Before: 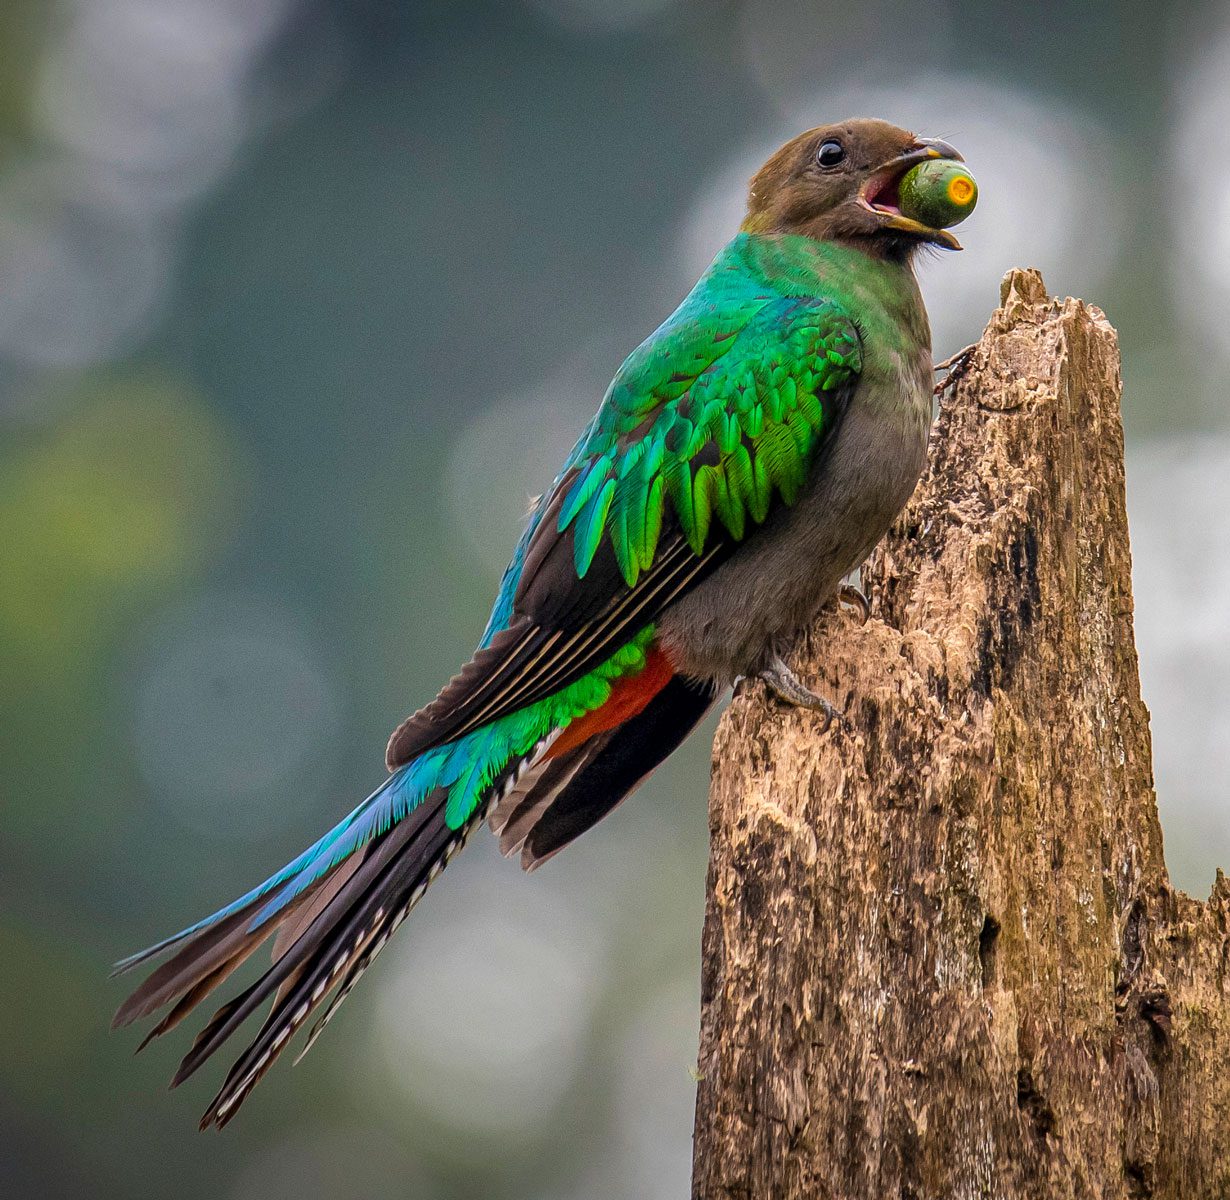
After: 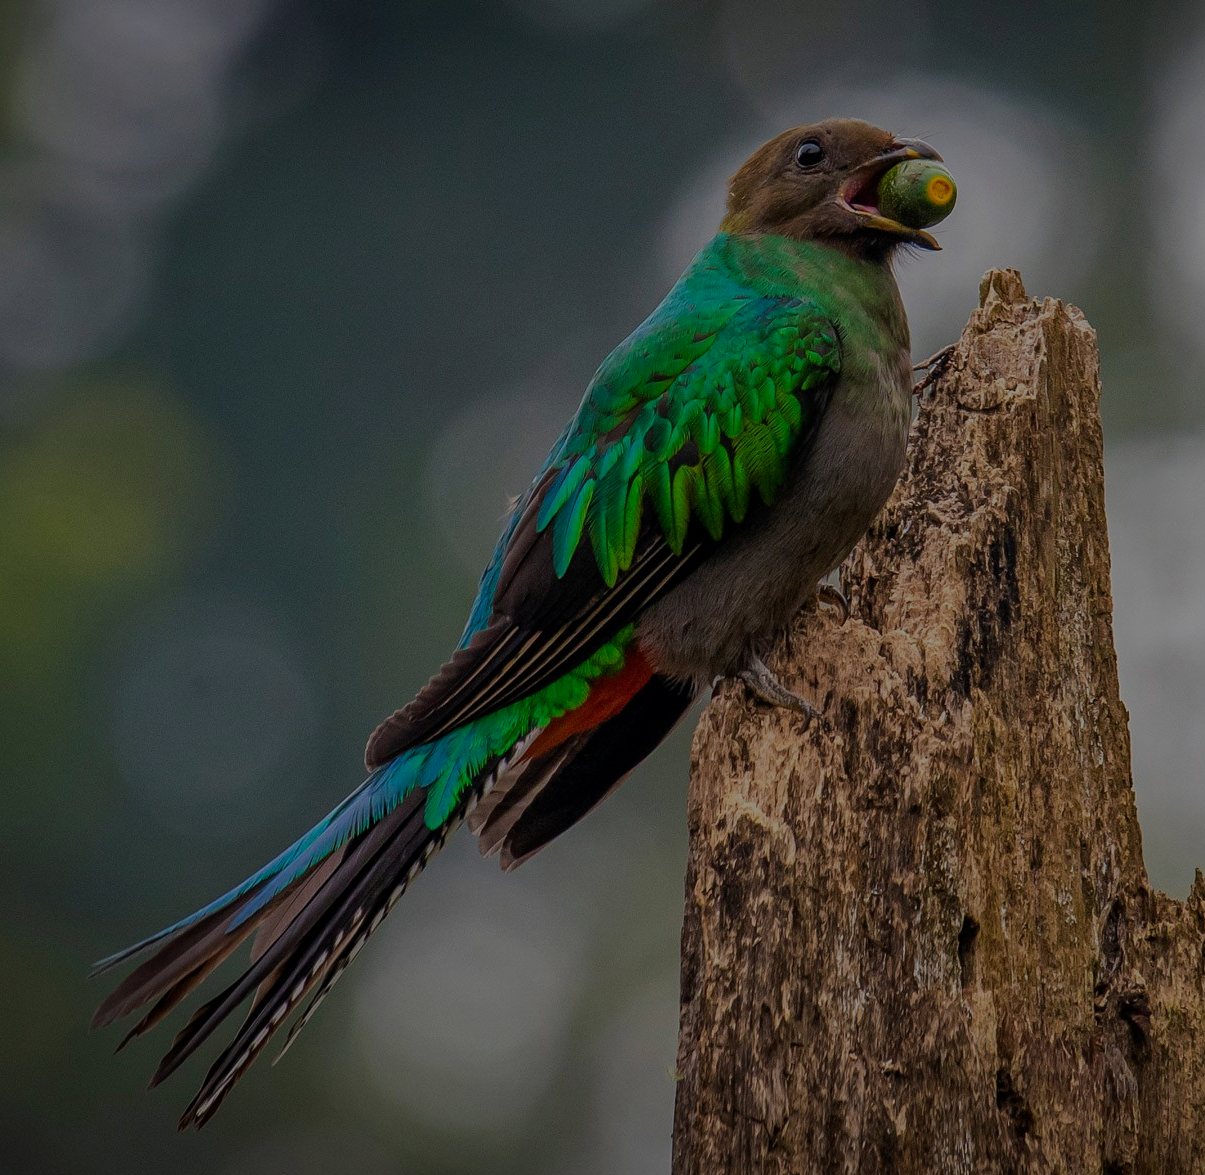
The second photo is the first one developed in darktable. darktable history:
crop: left 1.743%, right 0.268%, bottom 2.011%
base curve: curves: ch0 [(0, 0) (0.158, 0.273) (0.879, 0.895) (1, 1)], preserve colors none
exposure: exposure -2.446 EV, compensate highlight preservation false
